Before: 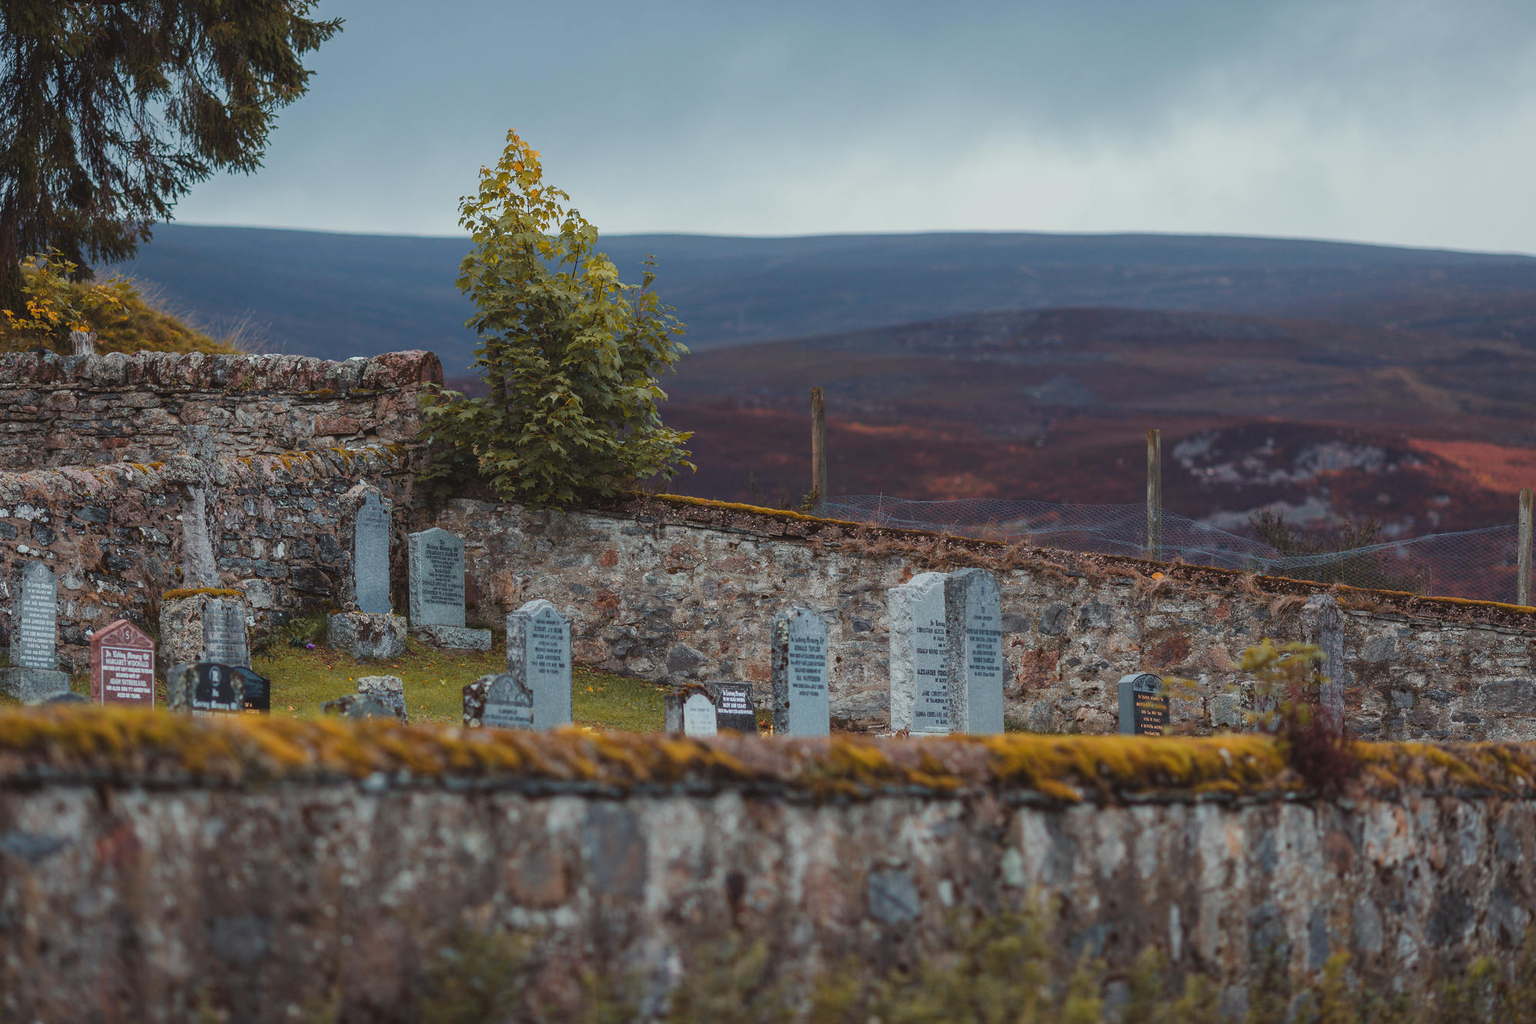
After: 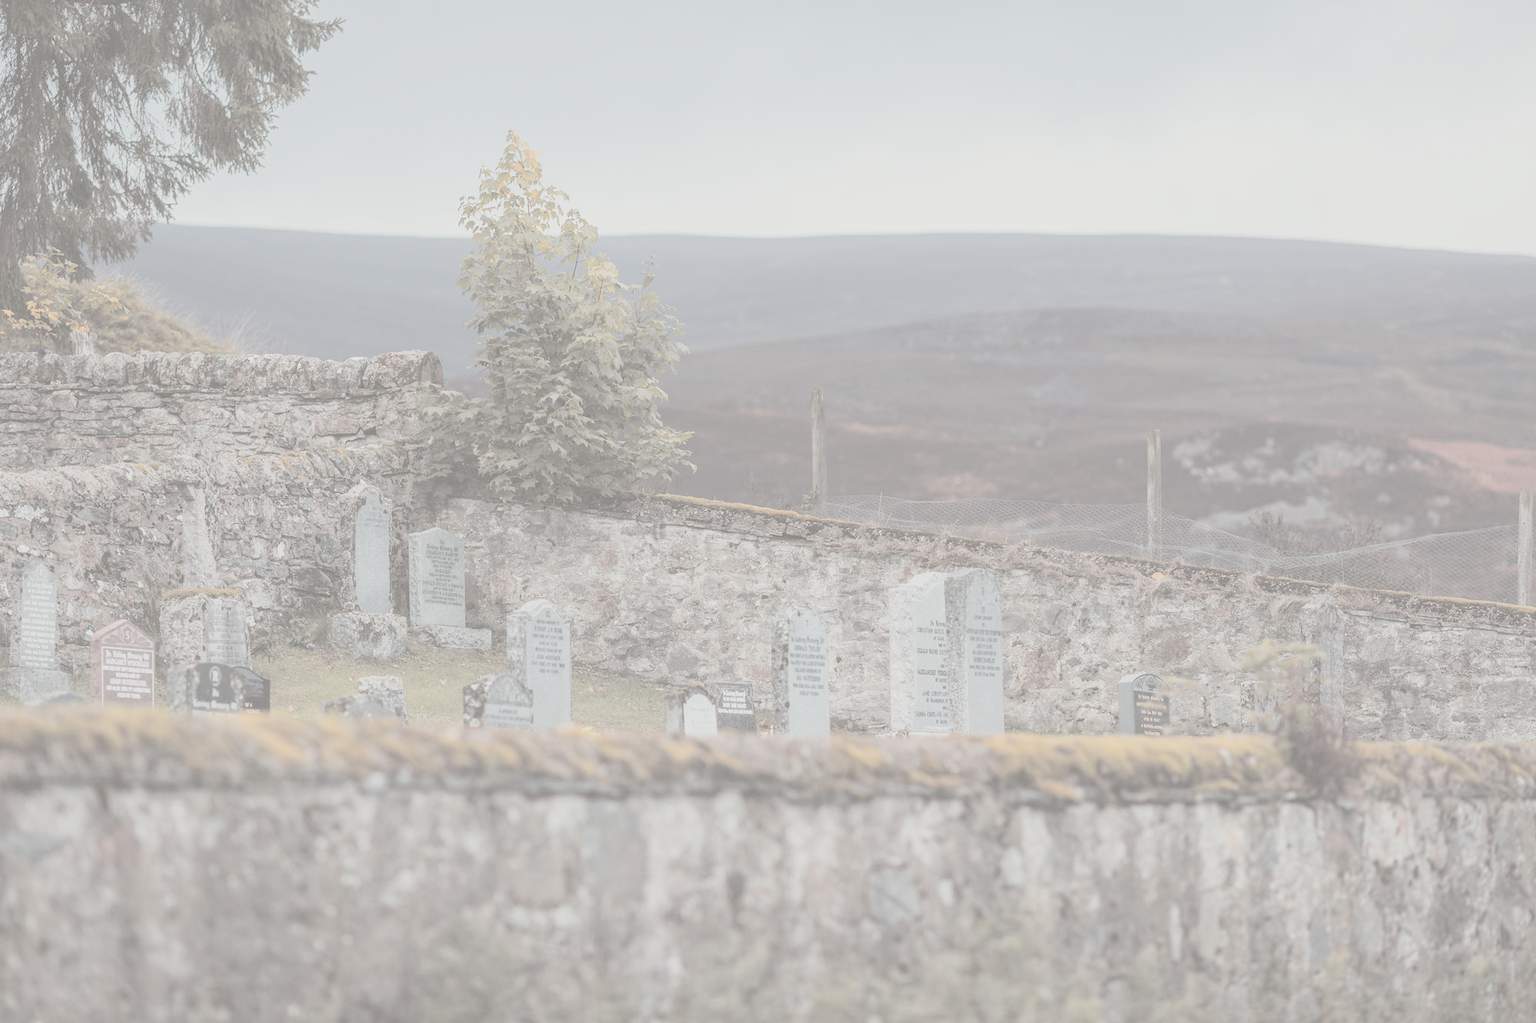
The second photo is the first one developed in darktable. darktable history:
tone curve: curves: ch0 [(0, 0) (0.128, 0.068) (0.292, 0.274) (0.46, 0.482) (0.653, 0.717) (0.819, 0.869) (0.998, 0.969)]; ch1 [(0, 0) (0.384, 0.365) (0.463, 0.45) (0.486, 0.486) (0.503, 0.504) (0.517, 0.517) (0.549, 0.572) (0.583, 0.615) (0.672, 0.699) (0.774, 0.817) (1, 1)]; ch2 [(0, 0) (0.374, 0.344) (0.446, 0.443) (0.494, 0.5) (0.527, 0.529) (0.565, 0.591) (0.644, 0.682) (1, 1)], color space Lab, independent channels, preserve colors none
contrast brightness saturation: contrast -0.32, brightness 0.75, saturation -0.78
